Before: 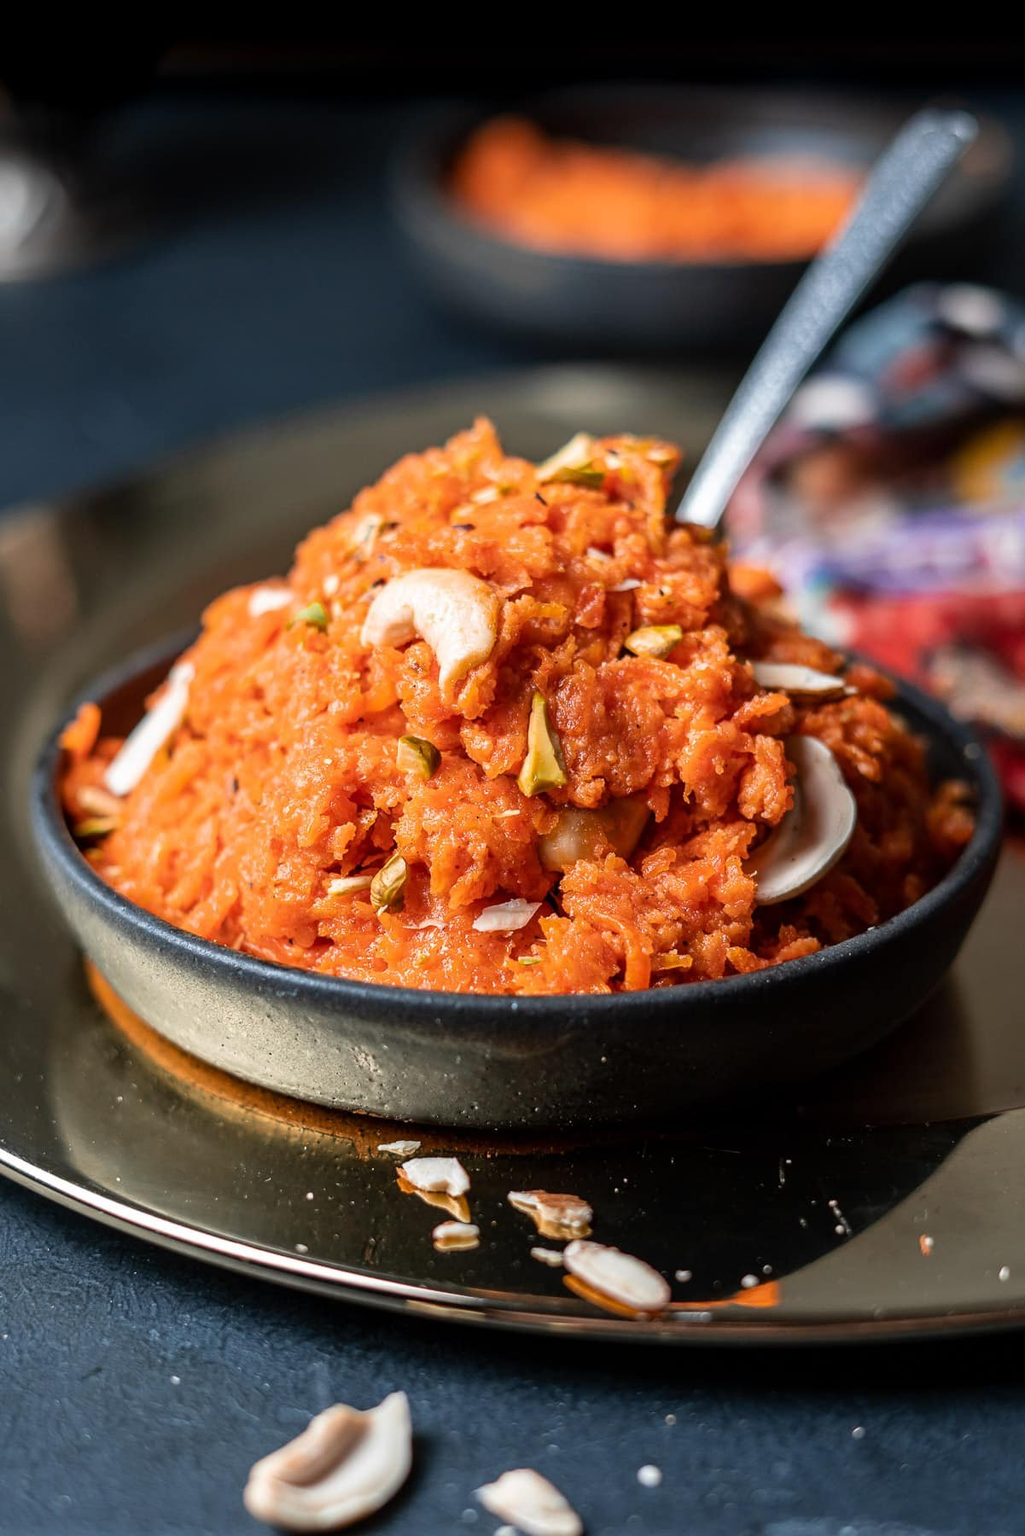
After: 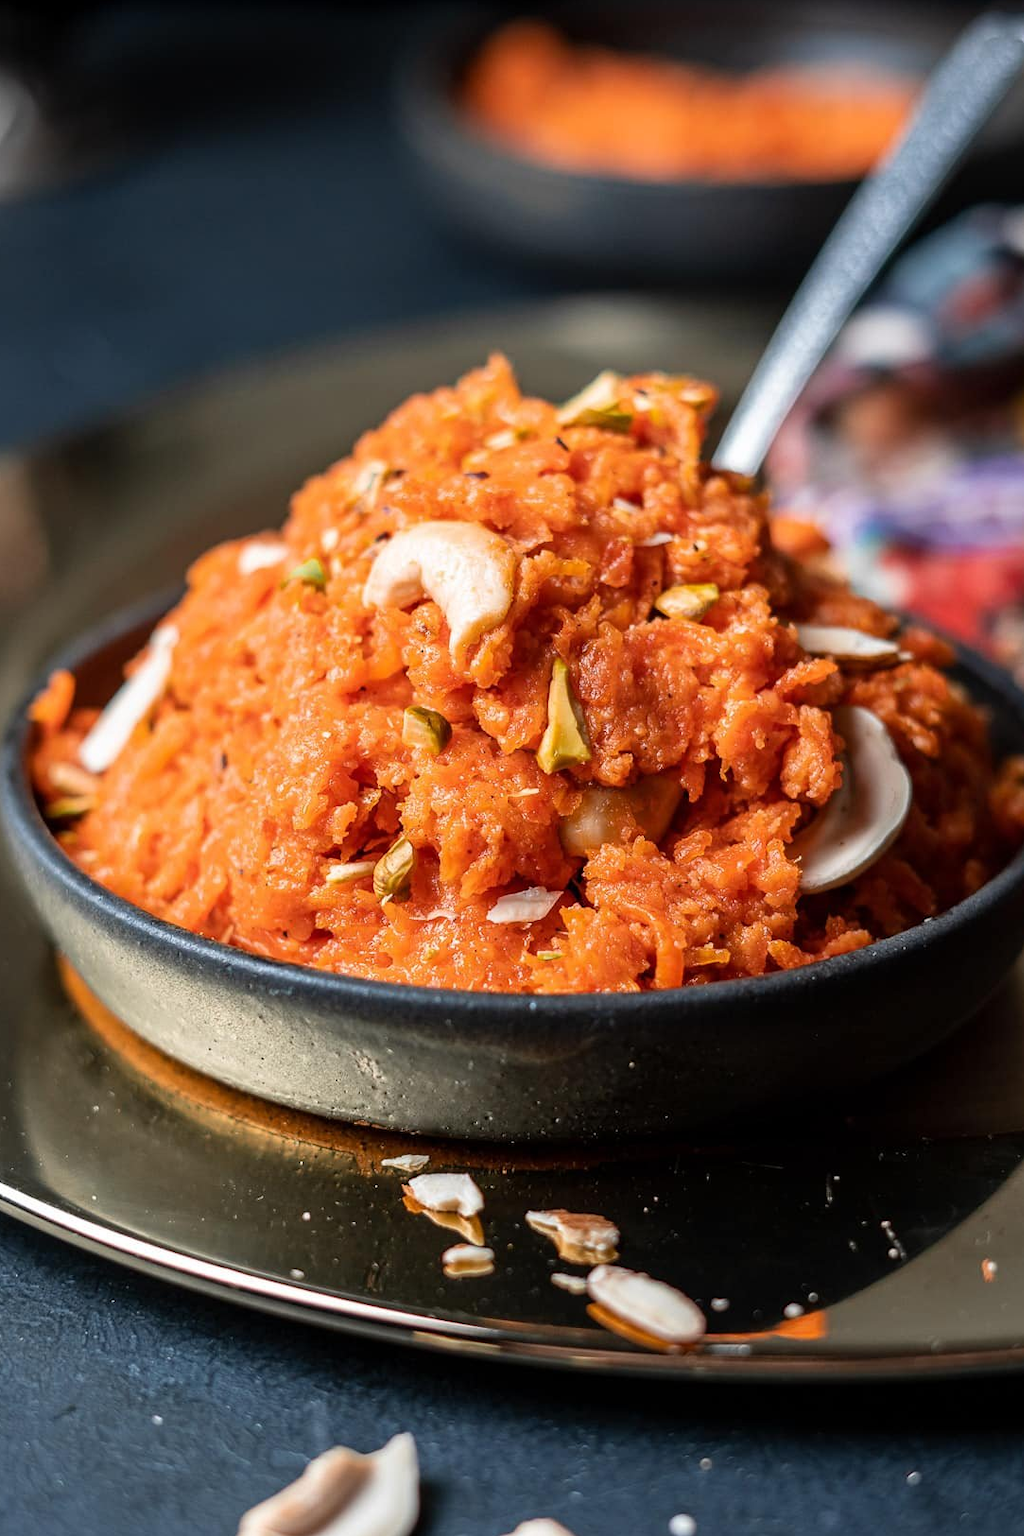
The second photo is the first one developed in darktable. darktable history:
crop: left 3.305%, top 6.436%, right 6.389%, bottom 3.258%
white balance: emerald 1
